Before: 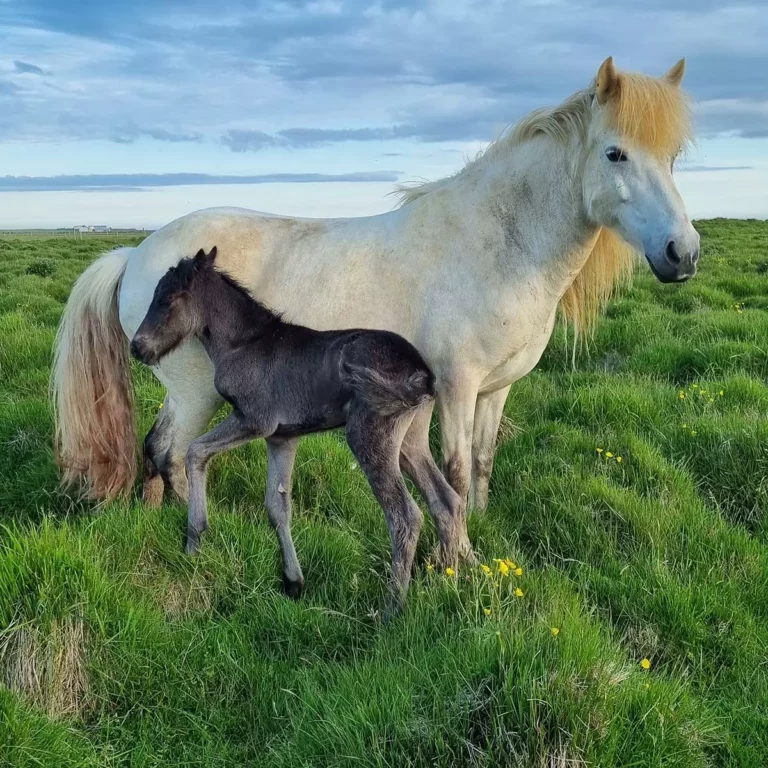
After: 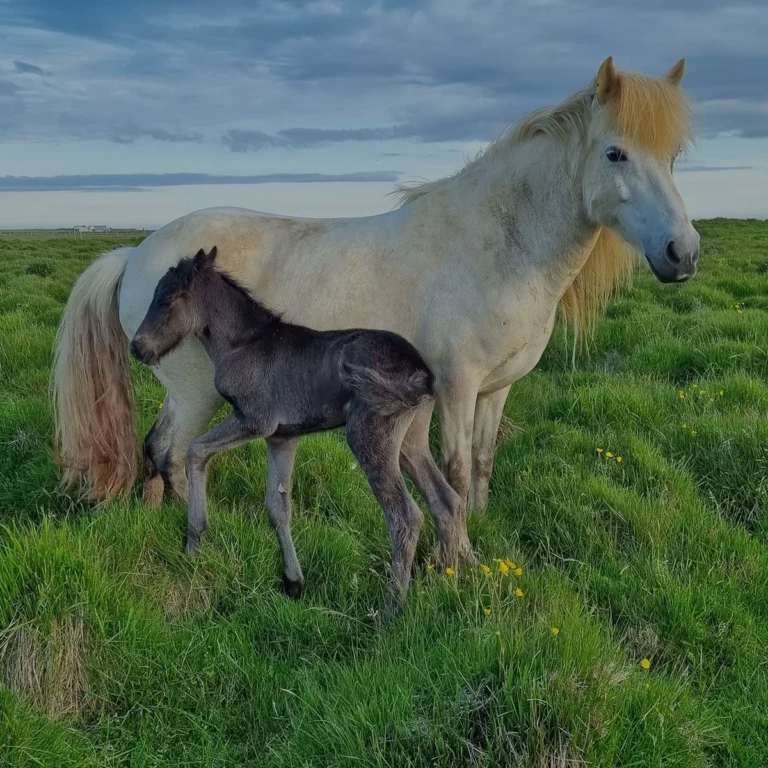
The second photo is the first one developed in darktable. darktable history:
tone equalizer: -8 EV -0.022 EV, -7 EV 0.019 EV, -6 EV -0.008 EV, -5 EV 0.006 EV, -4 EV -0.049 EV, -3 EV -0.229 EV, -2 EV -0.662 EV, -1 EV -0.976 EV, +0 EV -0.979 EV
